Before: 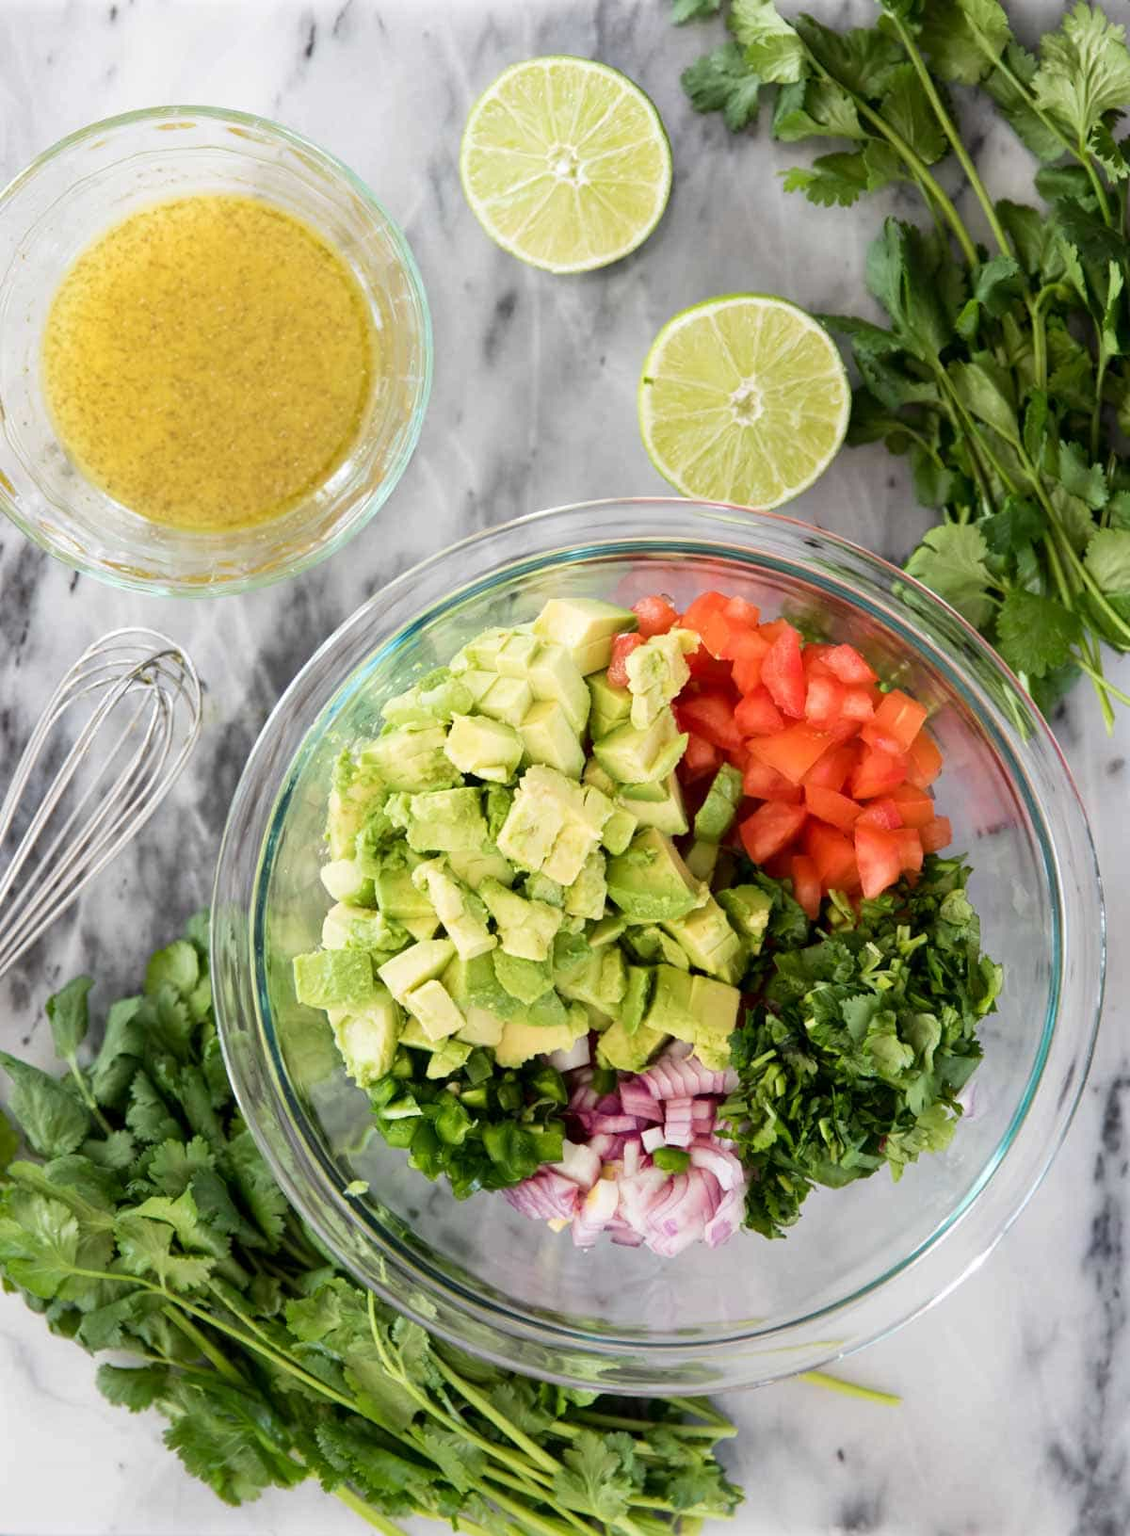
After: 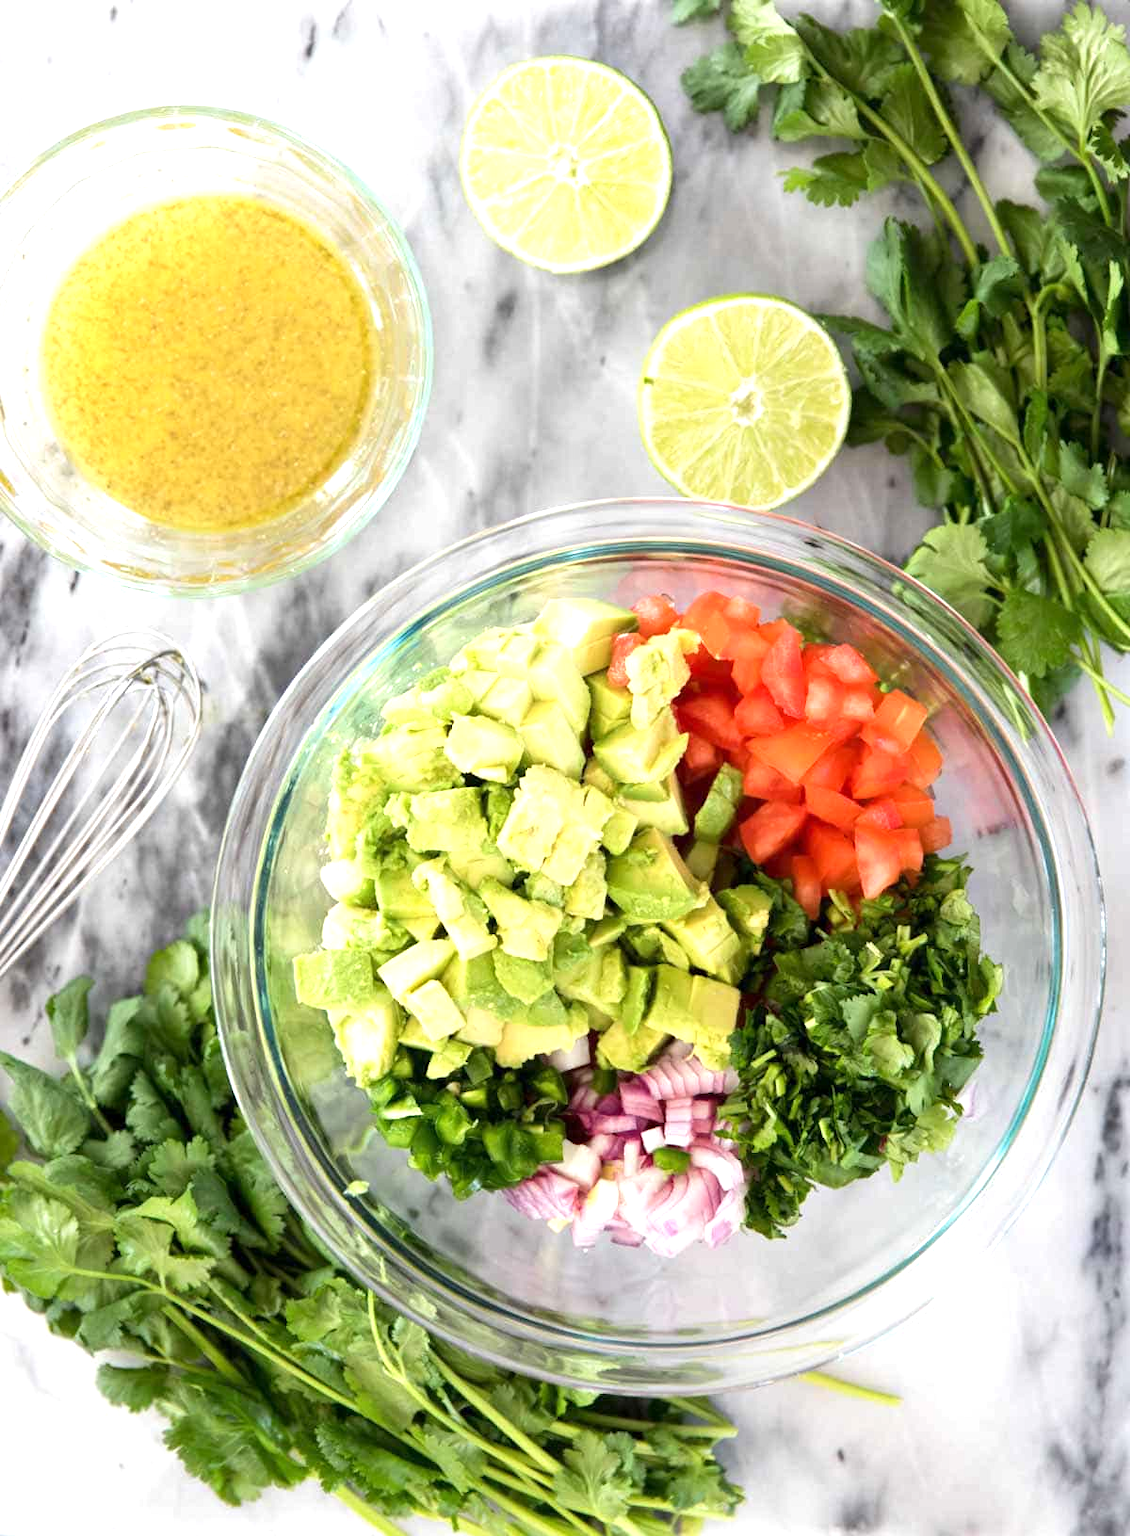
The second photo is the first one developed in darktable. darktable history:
exposure: exposure 0.65 EV, compensate highlight preservation false
